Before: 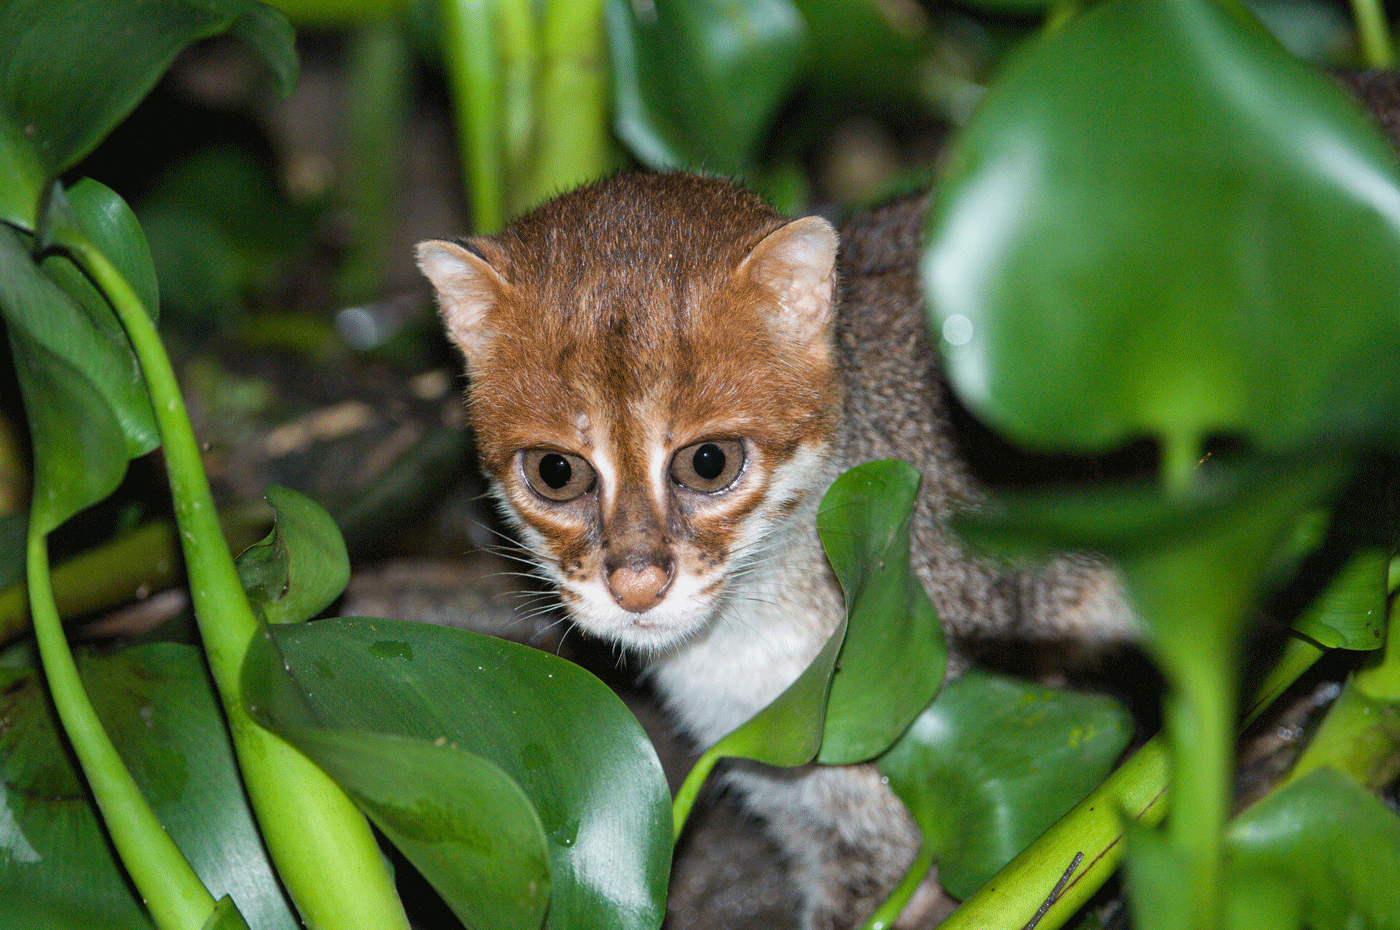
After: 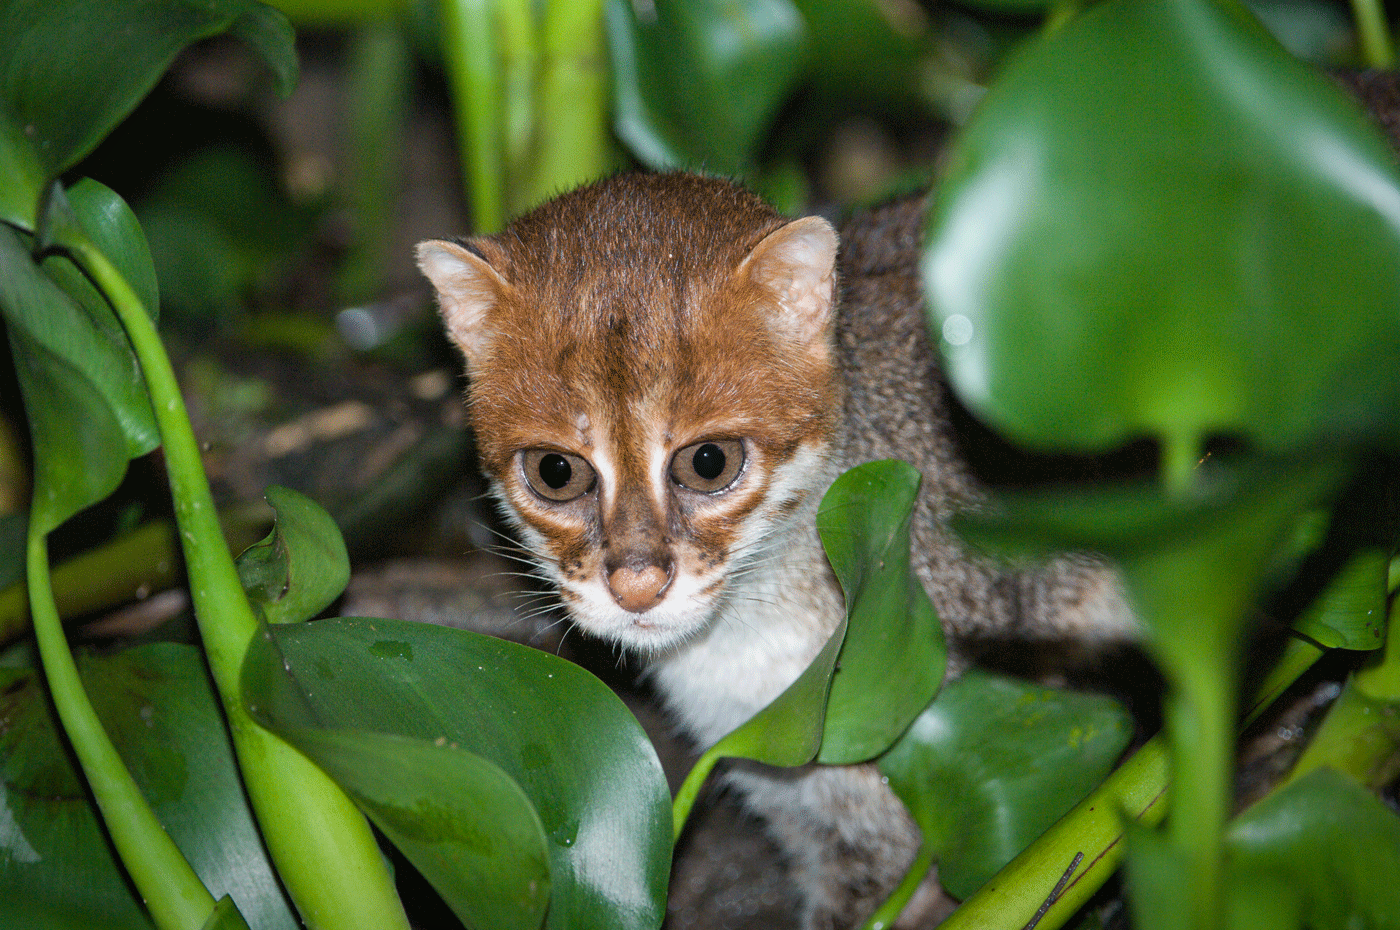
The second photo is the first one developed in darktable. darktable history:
vignetting: fall-off radius 69.08%, saturation 0.034, center (-0.063, -0.304), automatic ratio true
